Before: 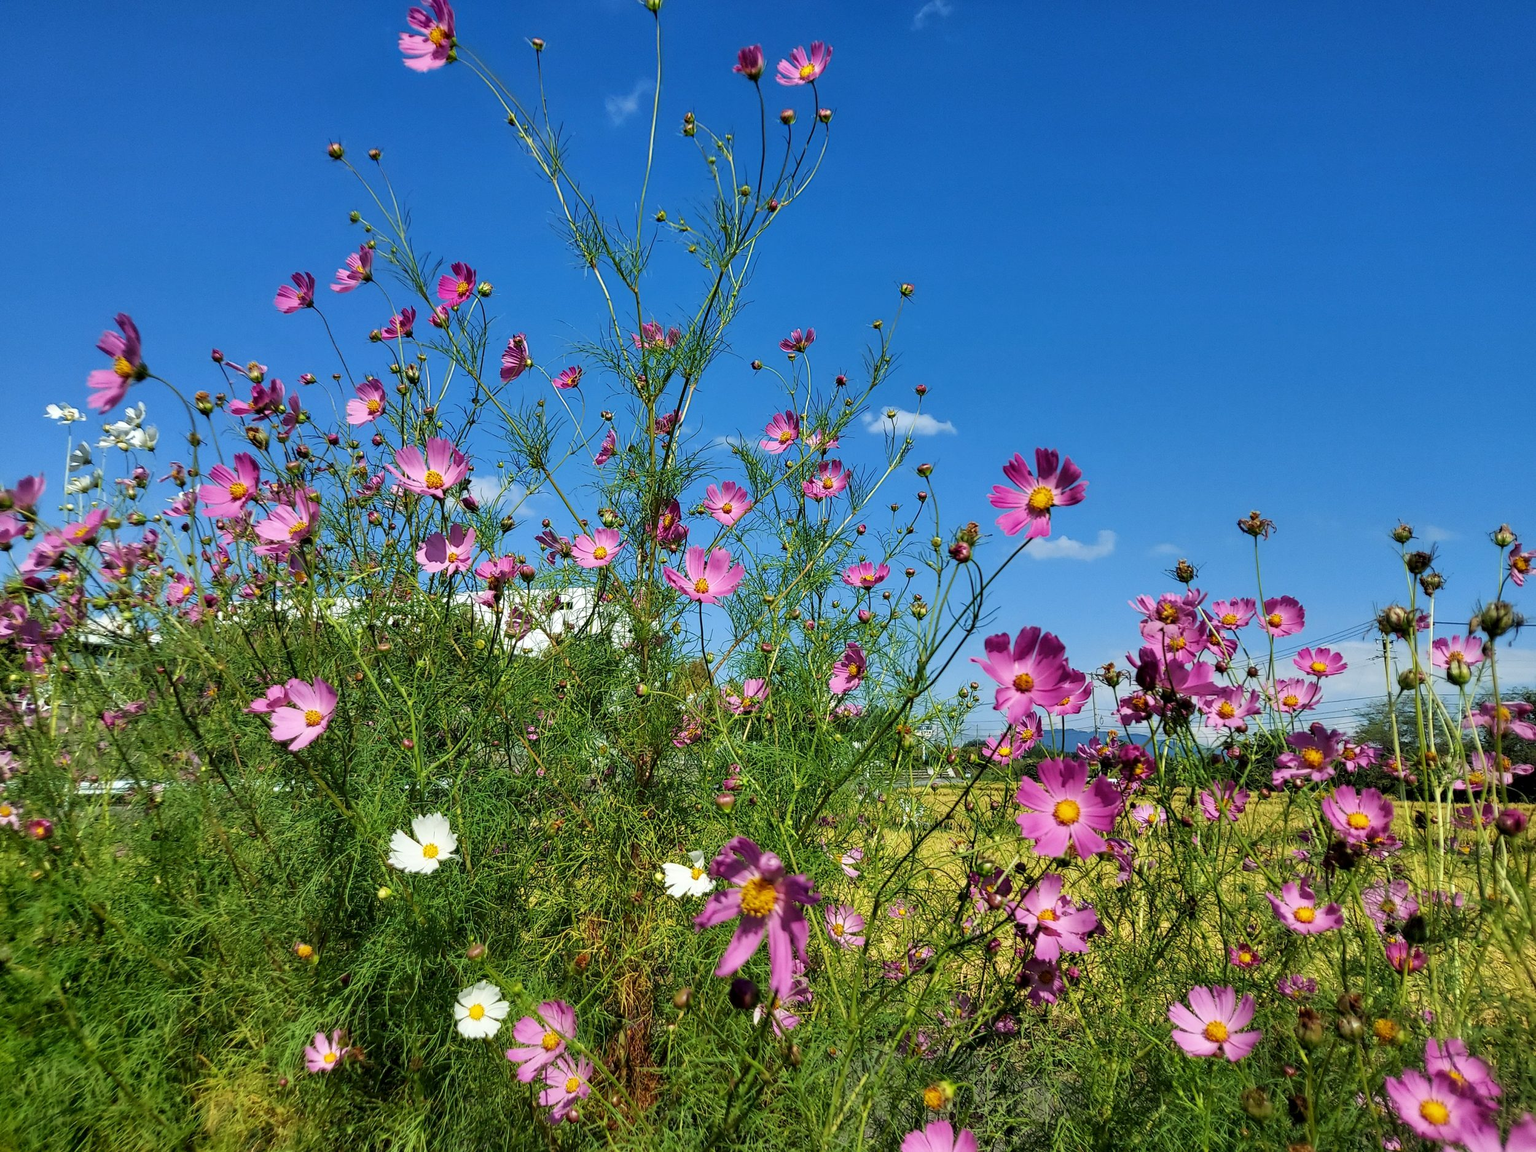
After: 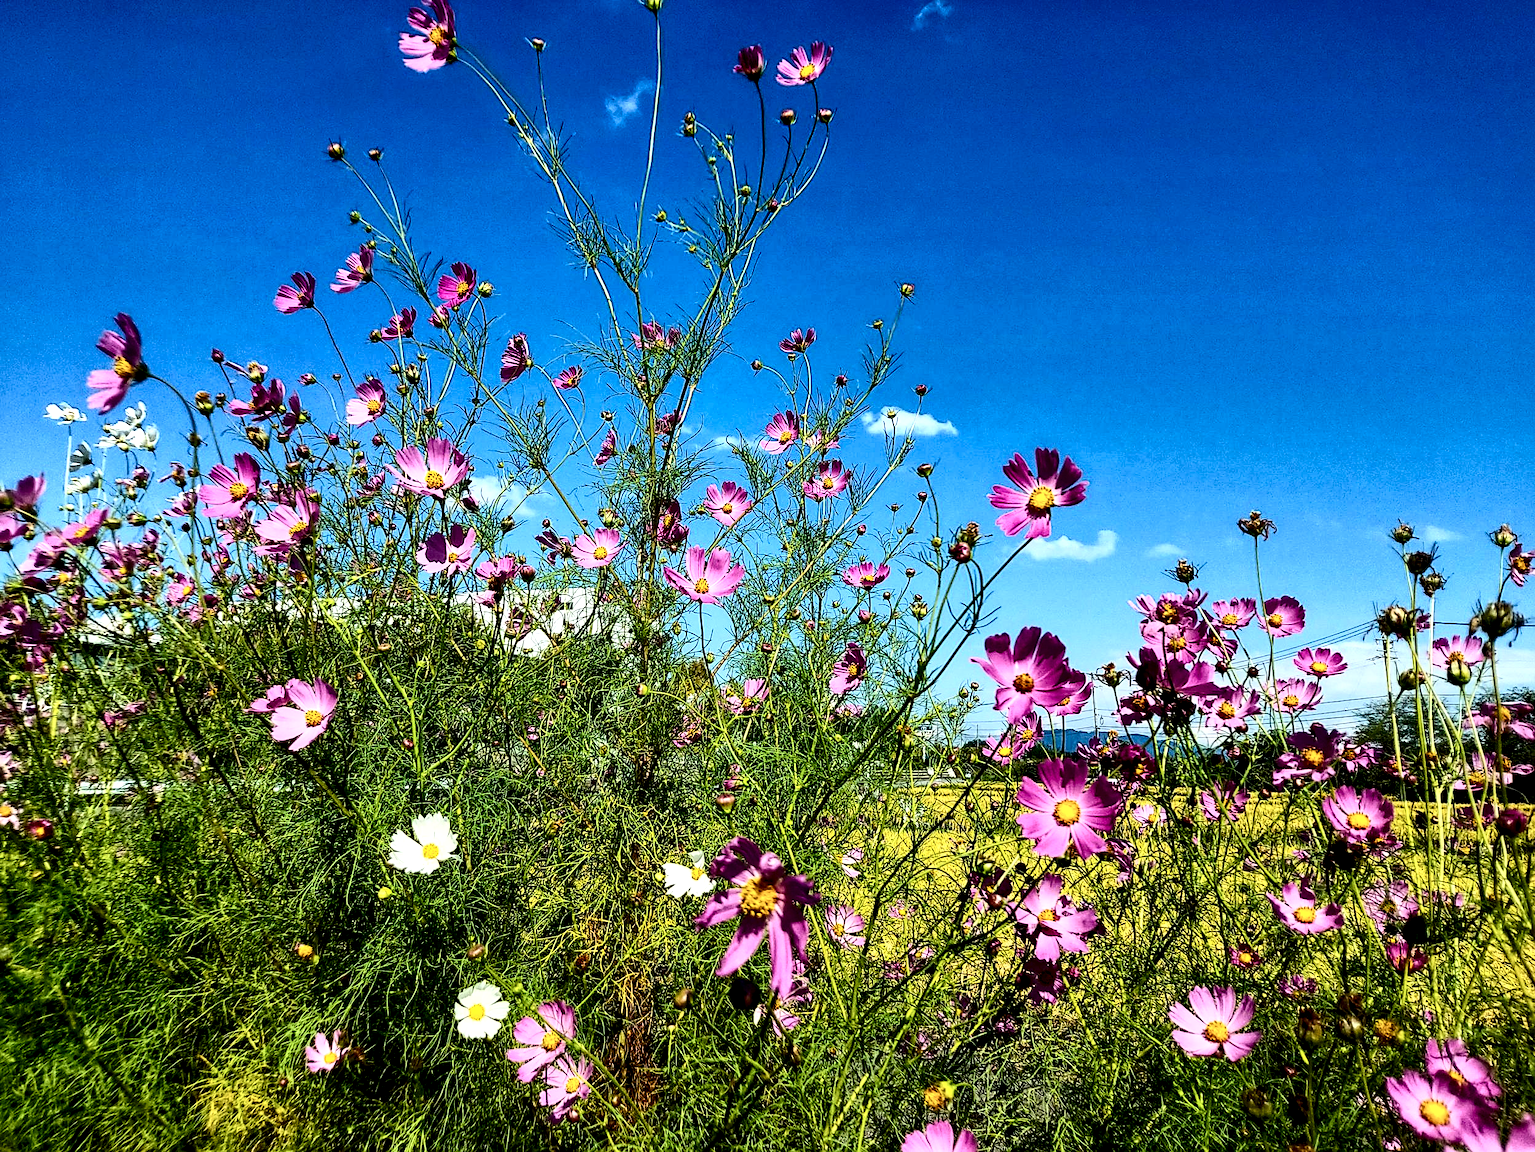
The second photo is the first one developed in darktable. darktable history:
base curve: preserve colors none
color balance rgb: linear chroma grading › global chroma 13.3%, global vibrance 41.49%
sharpen: on, module defaults
local contrast: highlights 100%, shadows 100%, detail 200%, midtone range 0.2
contrast brightness saturation: contrast 0.5, saturation -0.1
